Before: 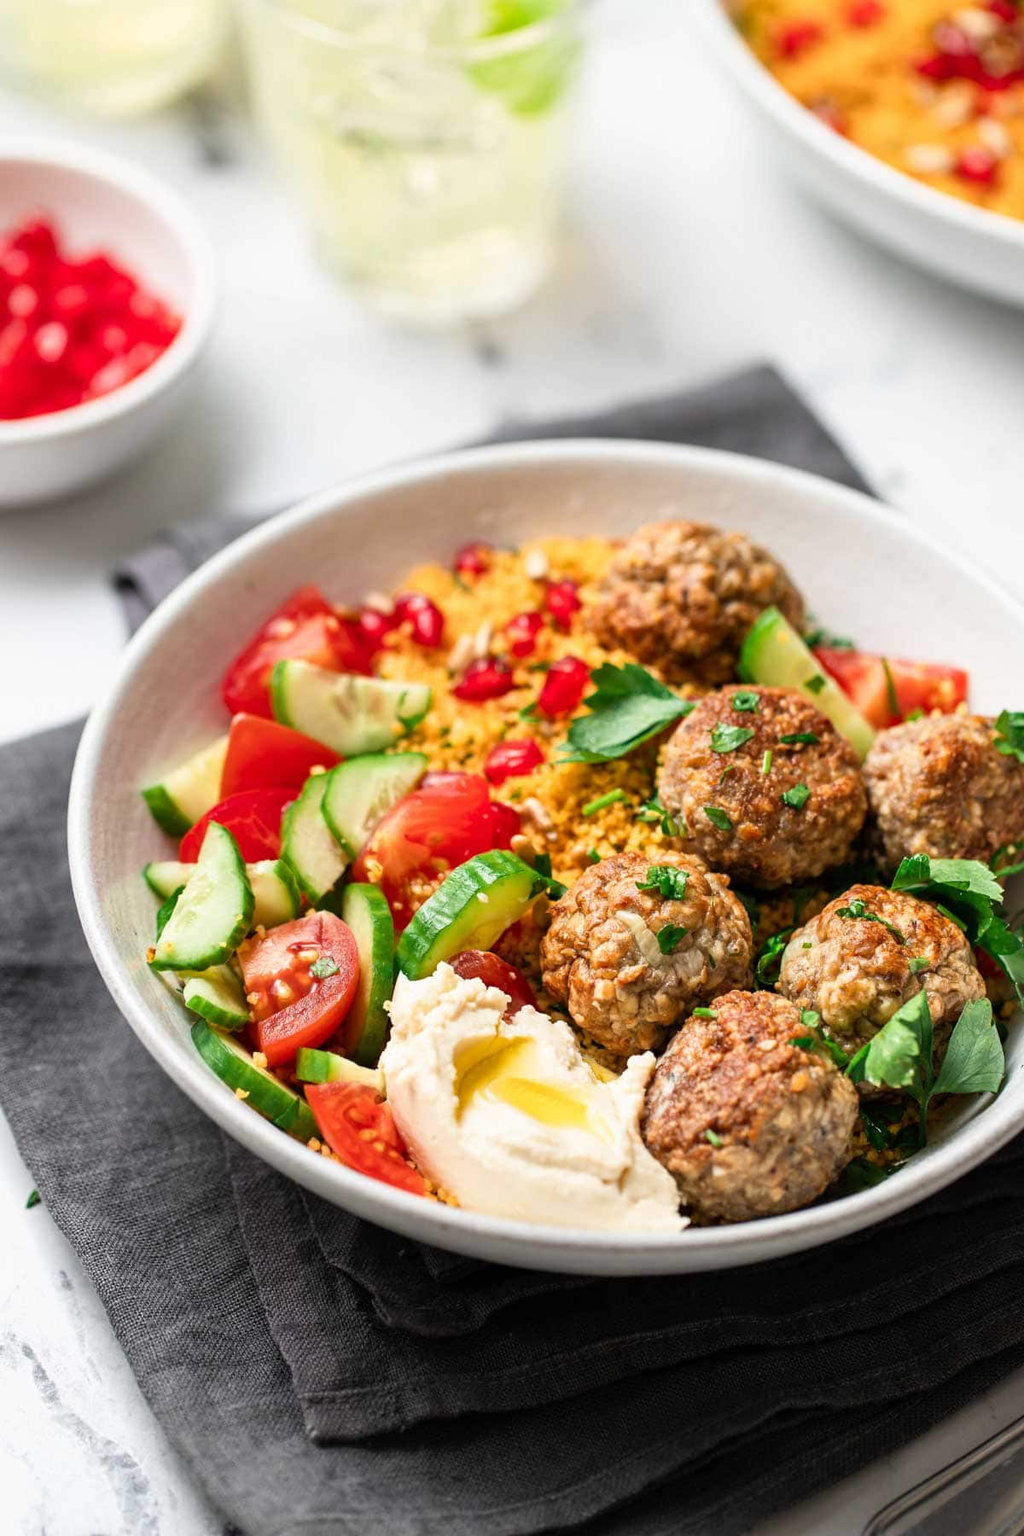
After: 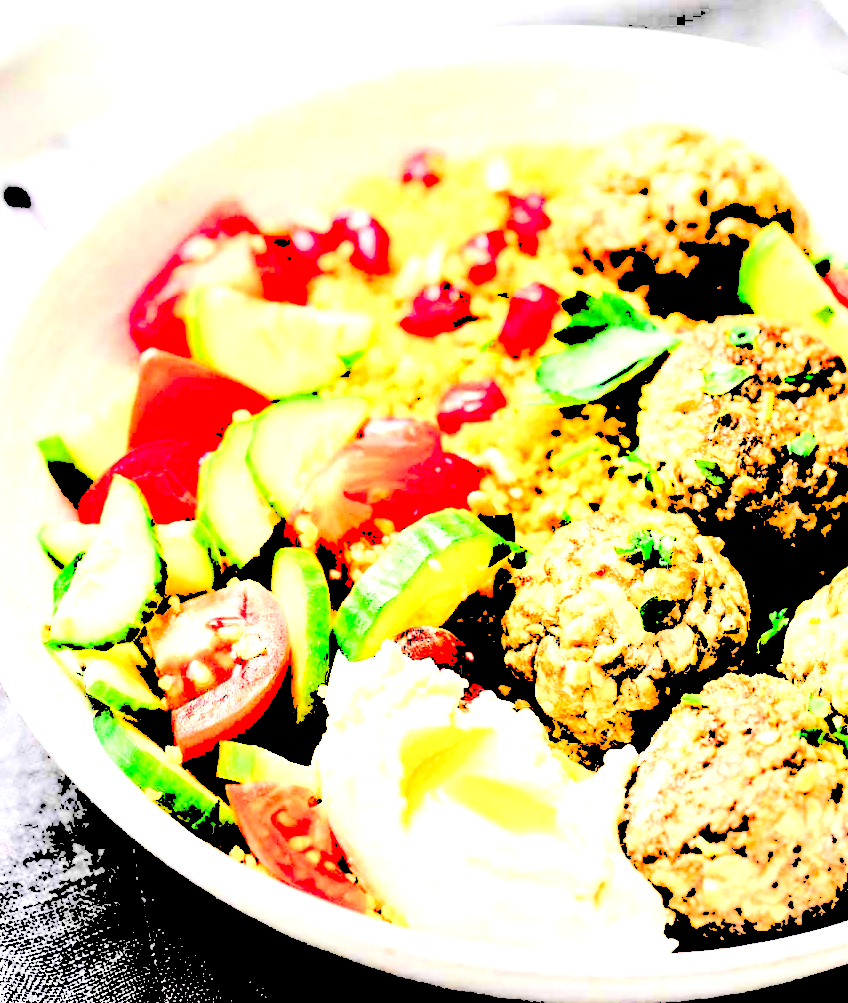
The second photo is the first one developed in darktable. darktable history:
shadows and highlights: radius 334.86, shadows 65.18, highlights 5.03, compress 87.8%, soften with gaussian
contrast brightness saturation: contrast 0.274
crop: left 10.958%, top 27.101%, right 18.295%, bottom 17.128%
levels: levels [0.246, 0.256, 0.506]
